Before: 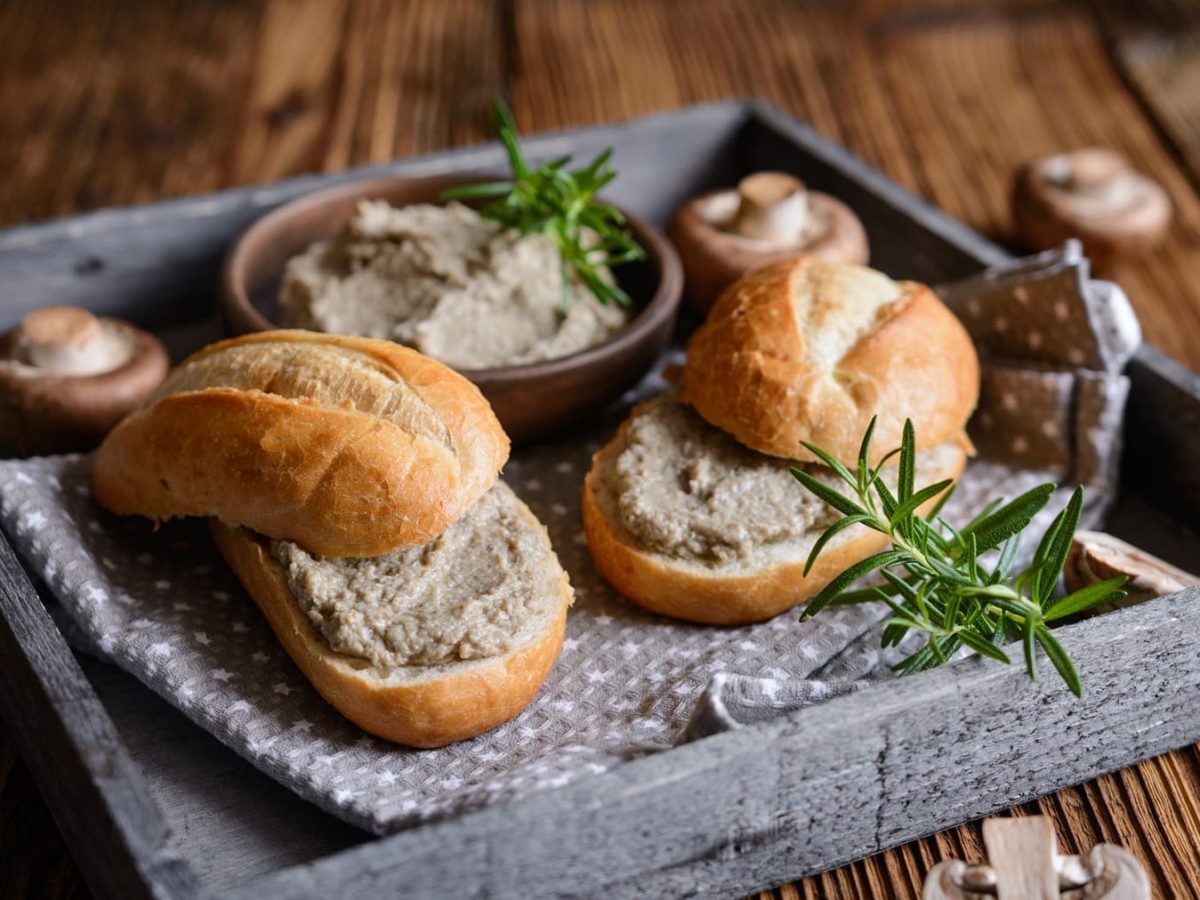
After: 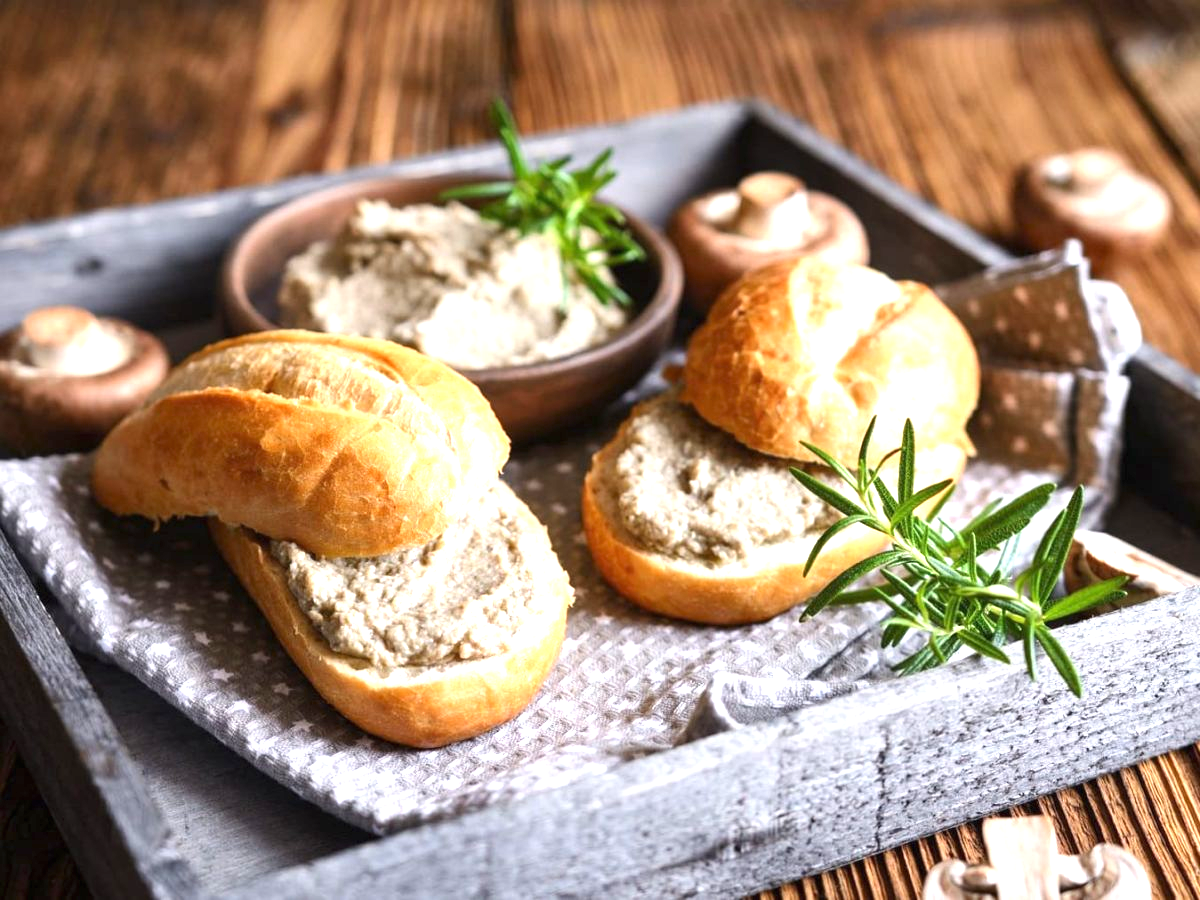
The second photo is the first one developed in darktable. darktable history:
exposure: black level correction 0, exposure 1.282 EV, compensate exposure bias true, compensate highlight preservation false
